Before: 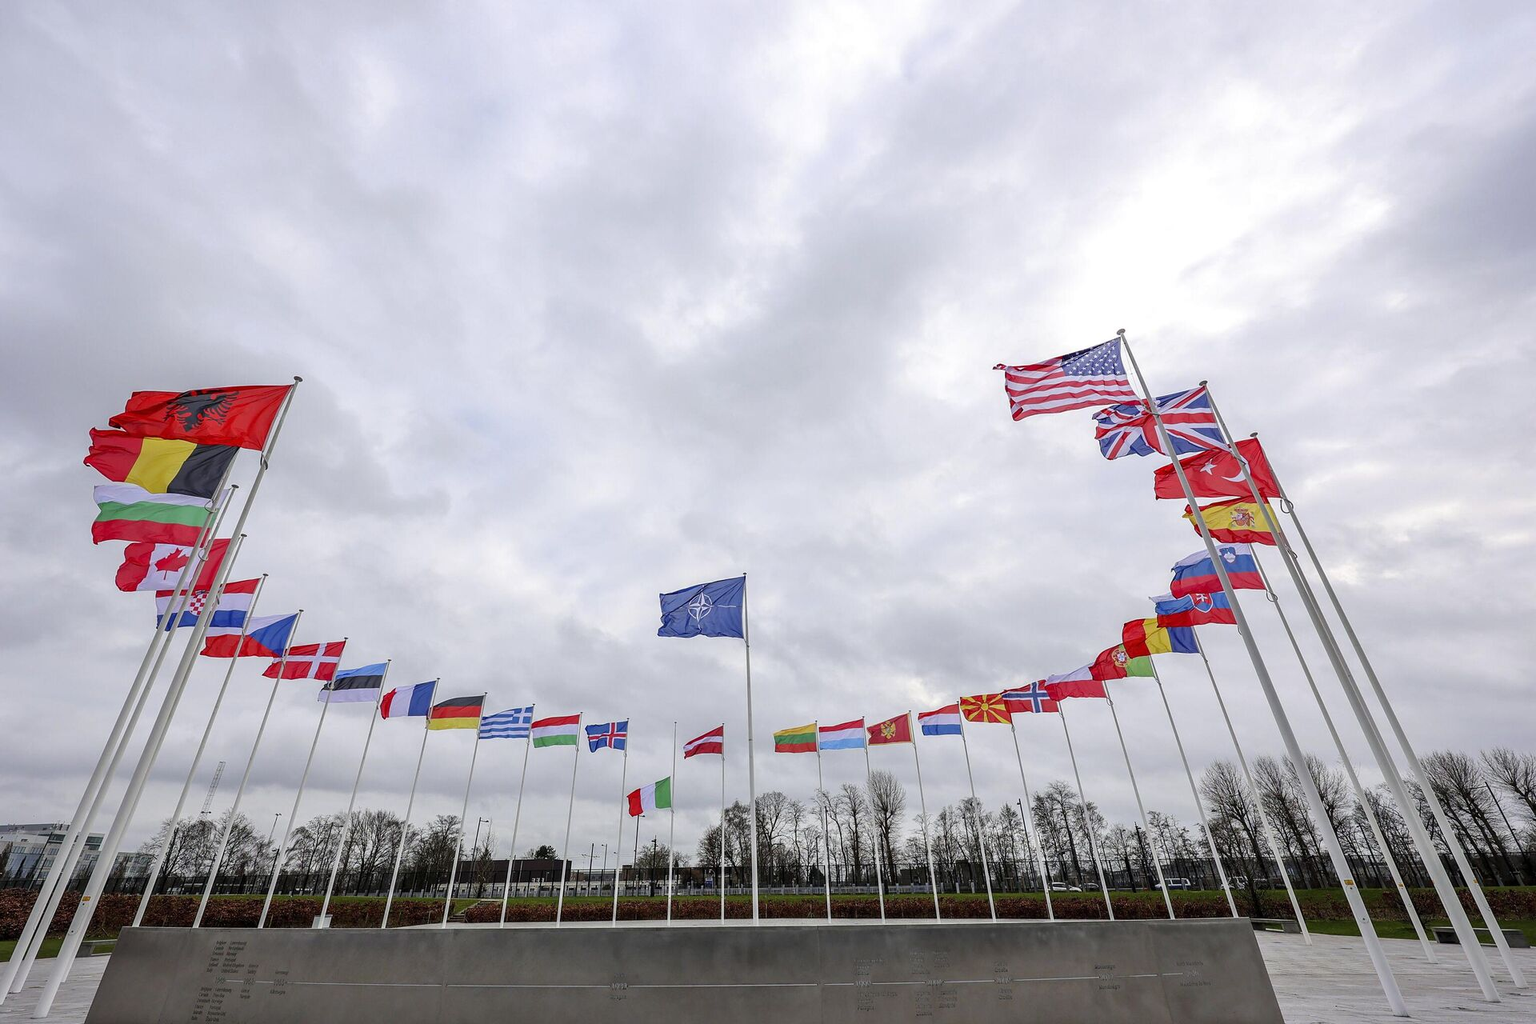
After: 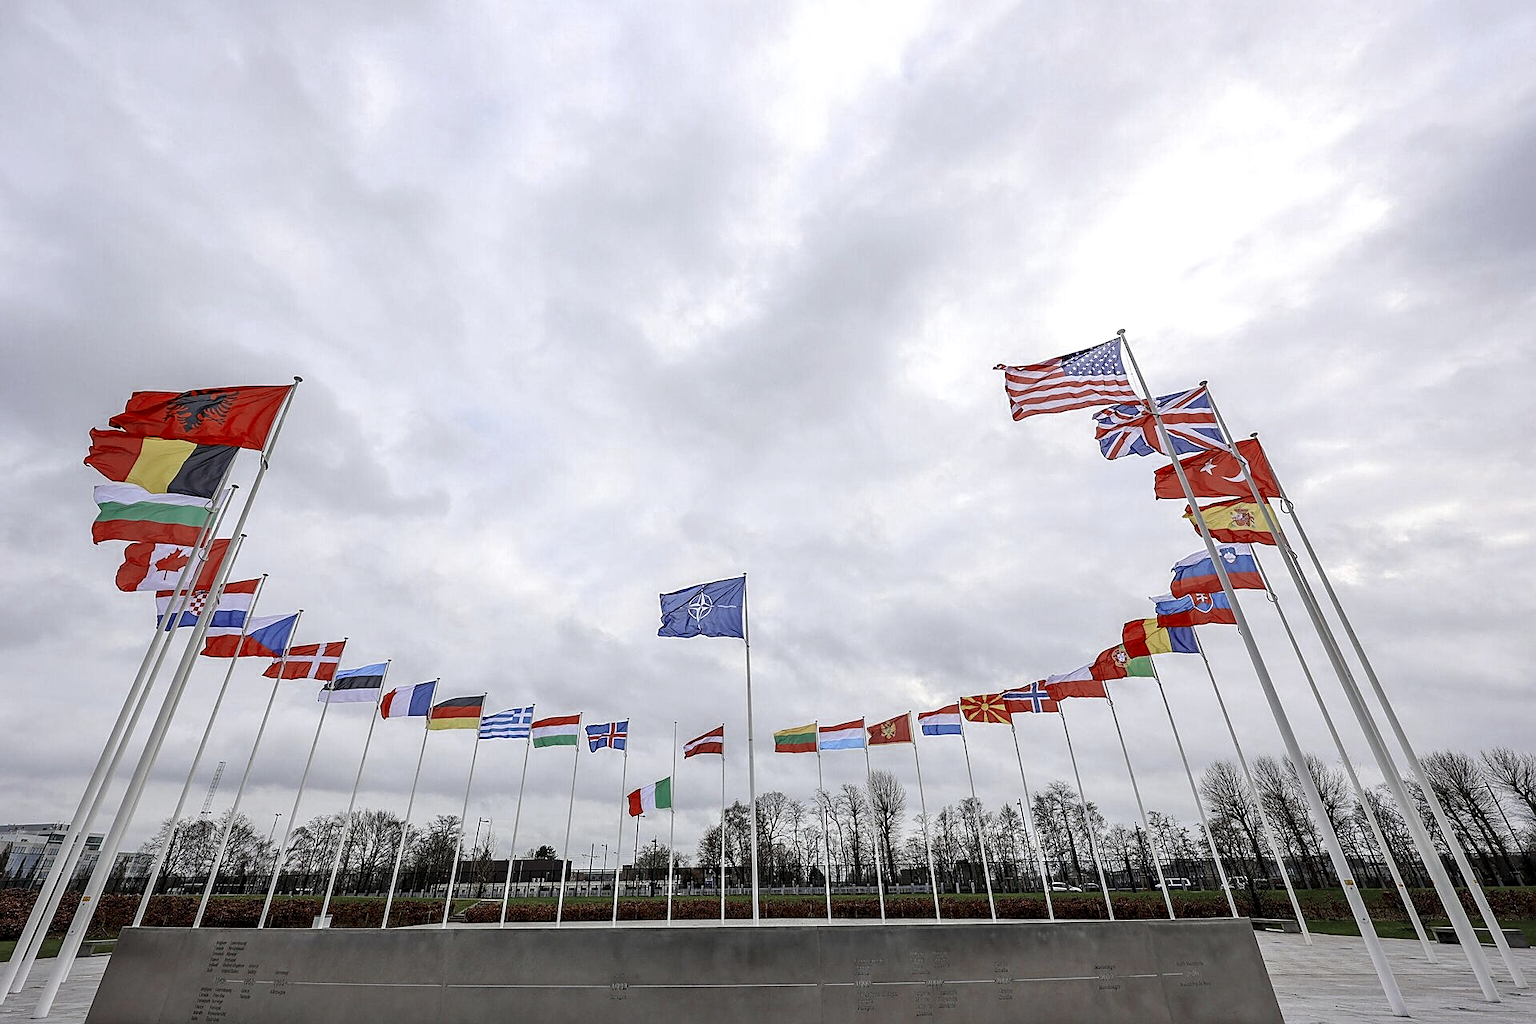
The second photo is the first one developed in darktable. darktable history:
color zones: curves: ch0 [(0, 0.5) (0.125, 0.4) (0.25, 0.5) (0.375, 0.4) (0.5, 0.4) (0.625, 0.6) (0.75, 0.6) (0.875, 0.5)]; ch1 [(0, 0.35) (0.125, 0.45) (0.25, 0.35) (0.375, 0.35) (0.5, 0.35) (0.625, 0.35) (0.75, 0.45) (0.875, 0.35)]; ch2 [(0, 0.6) (0.125, 0.5) (0.25, 0.5) (0.375, 0.6) (0.5, 0.6) (0.625, 0.5) (0.75, 0.5) (0.875, 0.5)]
local contrast: highlights 100%, shadows 100%, detail 120%, midtone range 0.2
sharpen: on, module defaults
